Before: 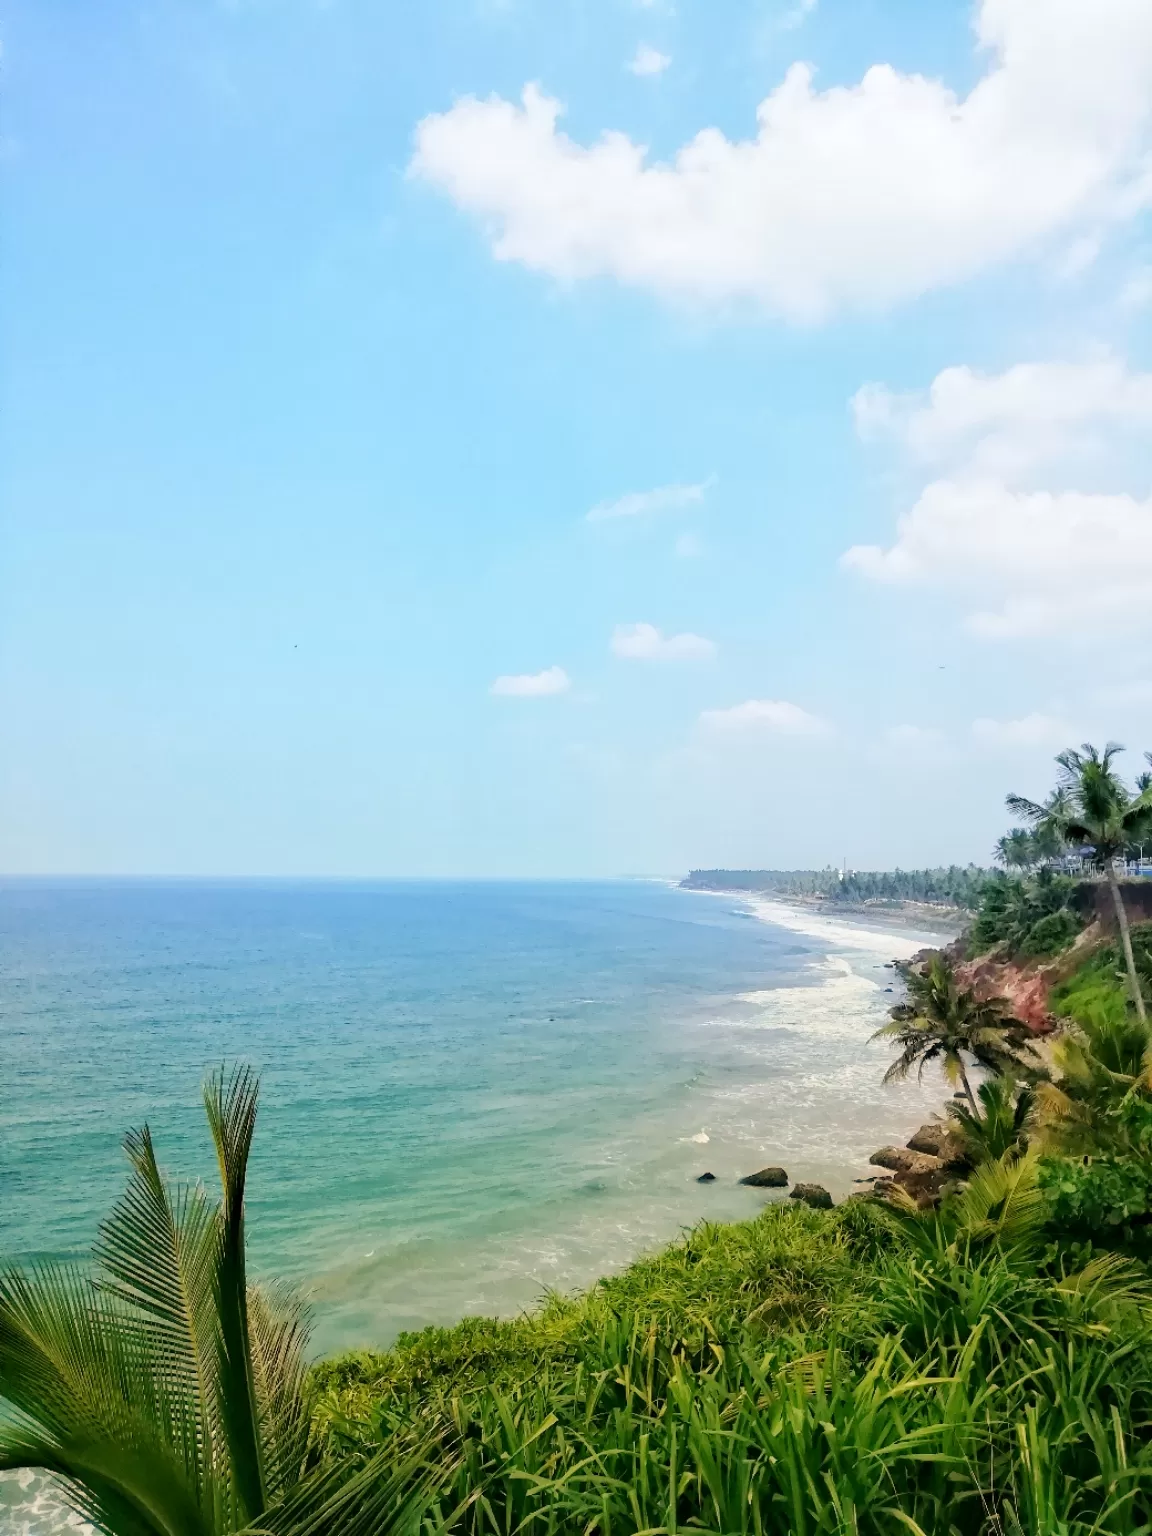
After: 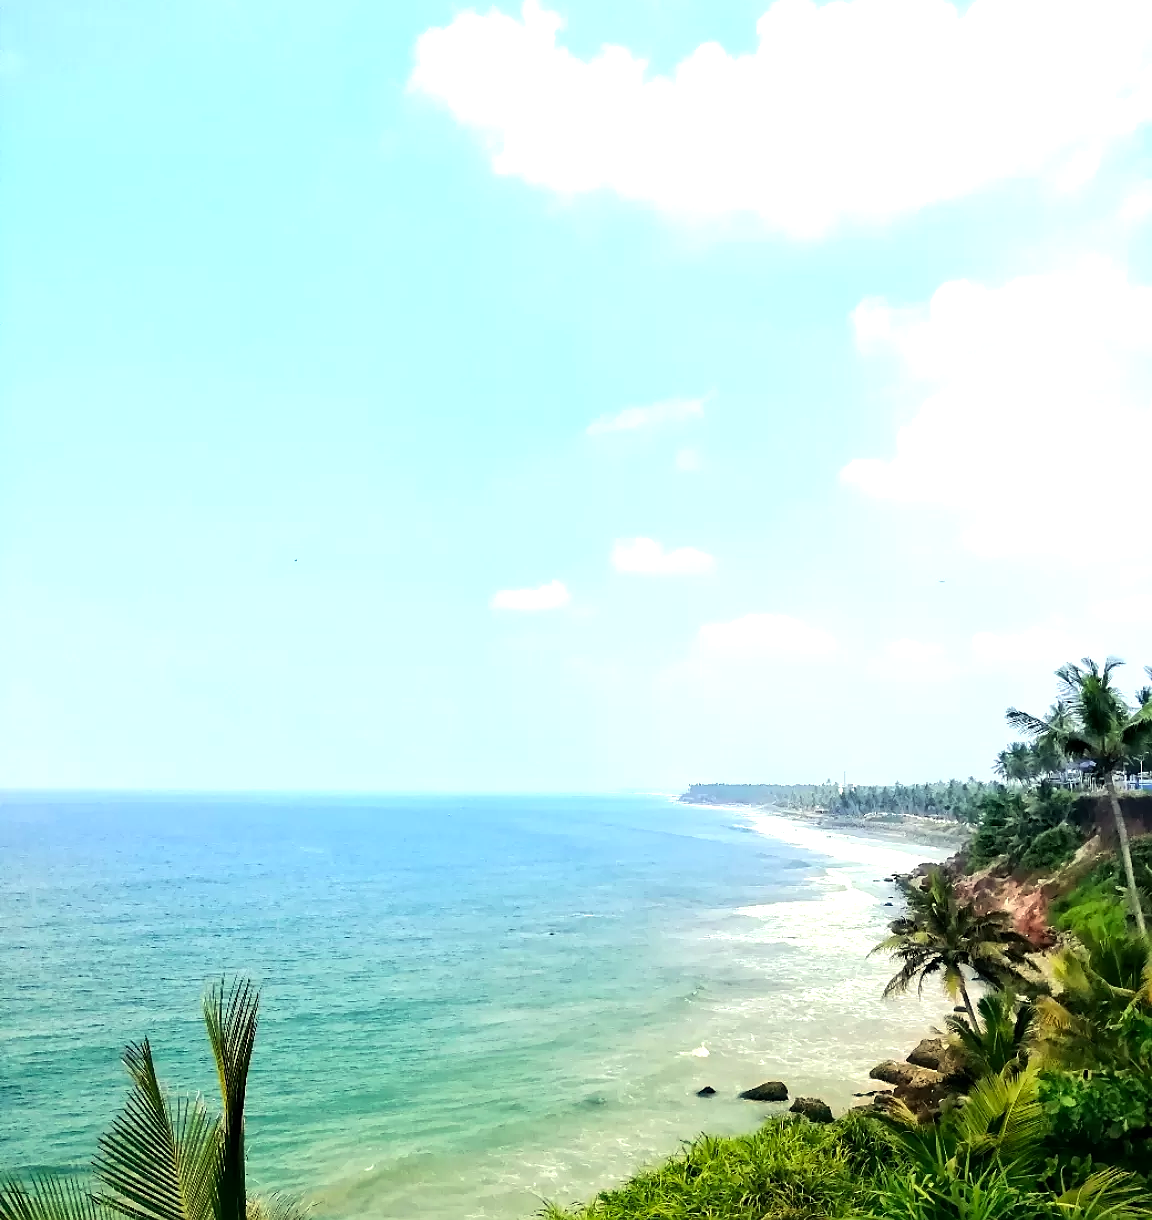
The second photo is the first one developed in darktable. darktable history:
tone equalizer: -8 EV -0.777 EV, -7 EV -0.673 EV, -6 EV -0.564 EV, -5 EV -0.374 EV, -3 EV 0.38 EV, -2 EV 0.6 EV, -1 EV 0.687 EV, +0 EV 0.75 EV, edges refinement/feathering 500, mask exposure compensation -1.57 EV, preserve details no
color correction: highlights a* 1.37, highlights b* 17.66
crop and rotate: top 5.661%, bottom 14.859%
sharpen: radius 0.992
color calibration: illuminant F (fluorescent), F source F9 (Cool White Deluxe 4150 K) – high CRI, x 0.375, y 0.373, temperature 4162.12 K
